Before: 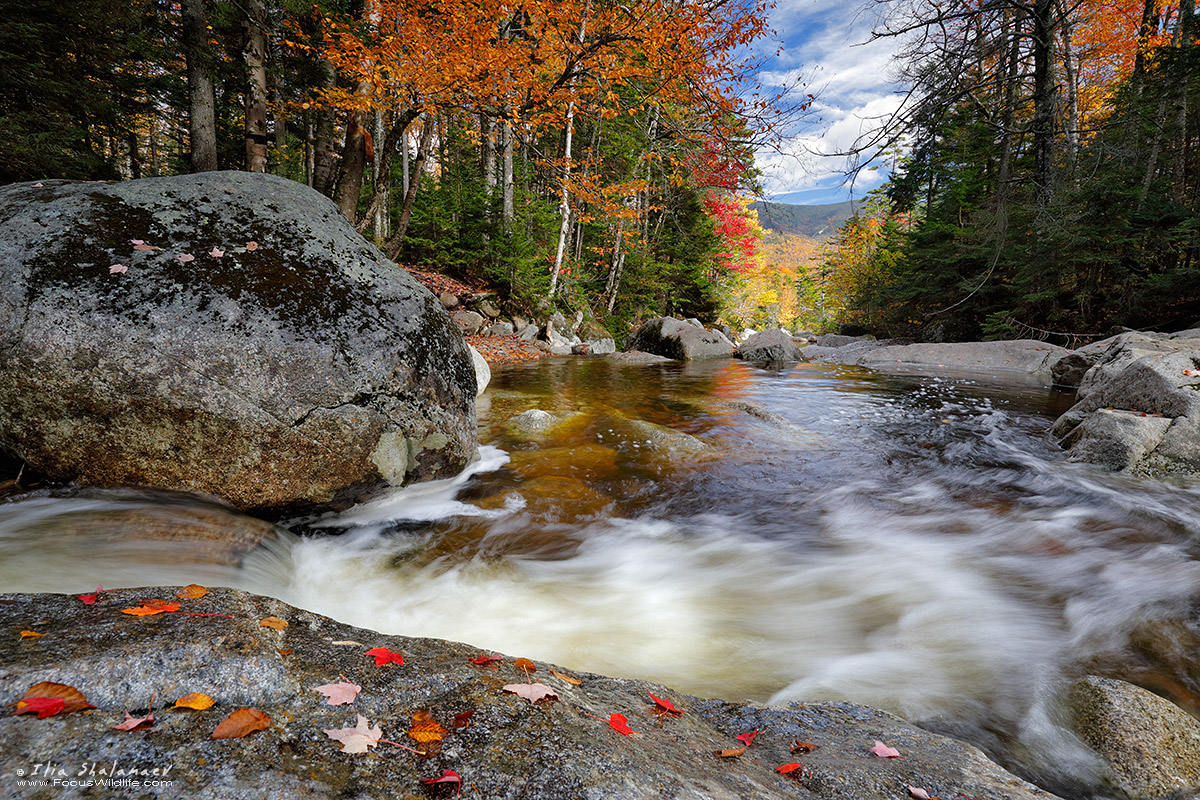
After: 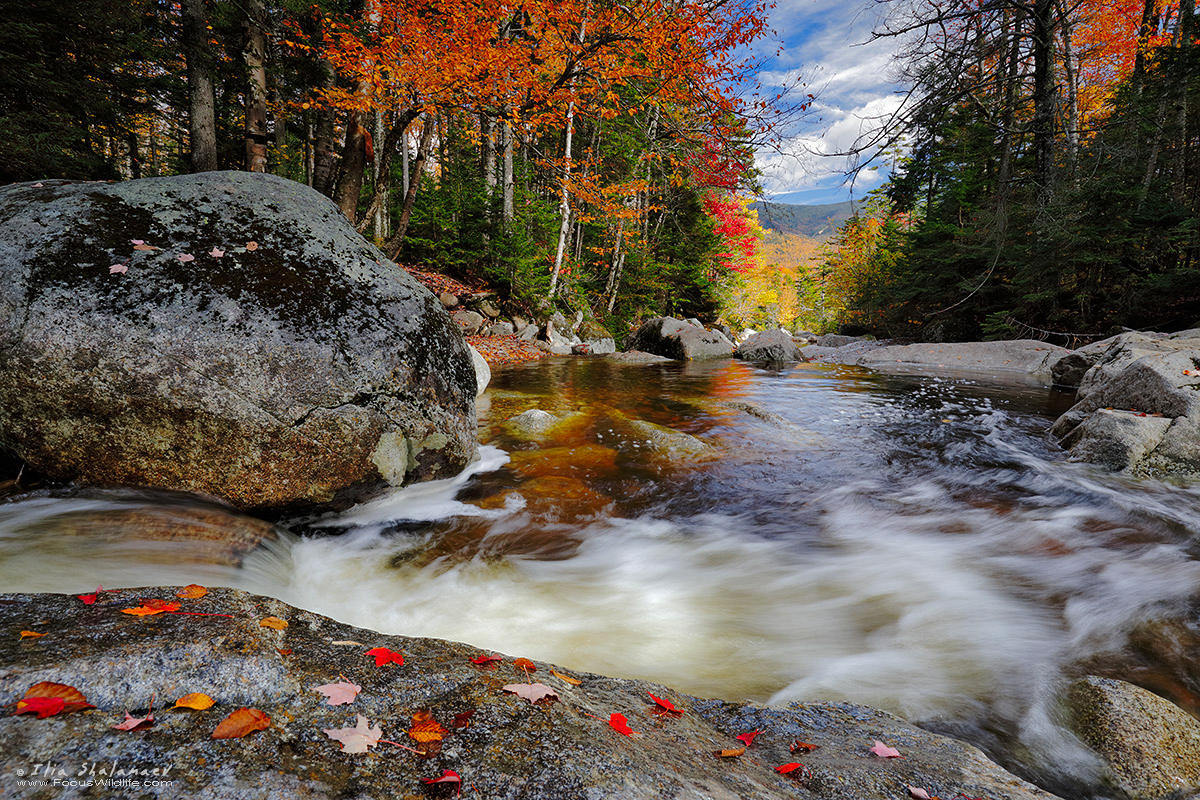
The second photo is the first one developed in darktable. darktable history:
shadows and highlights: shadows 40.29, highlights -59.68, highlights color adjustment 55.03%
base curve: curves: ch0 [(0, 0) (0.073, 0.04) (0.157, 0.139) (0.492, 0.492) (0.758, 0.758) (1, 1)], preserve colors none
